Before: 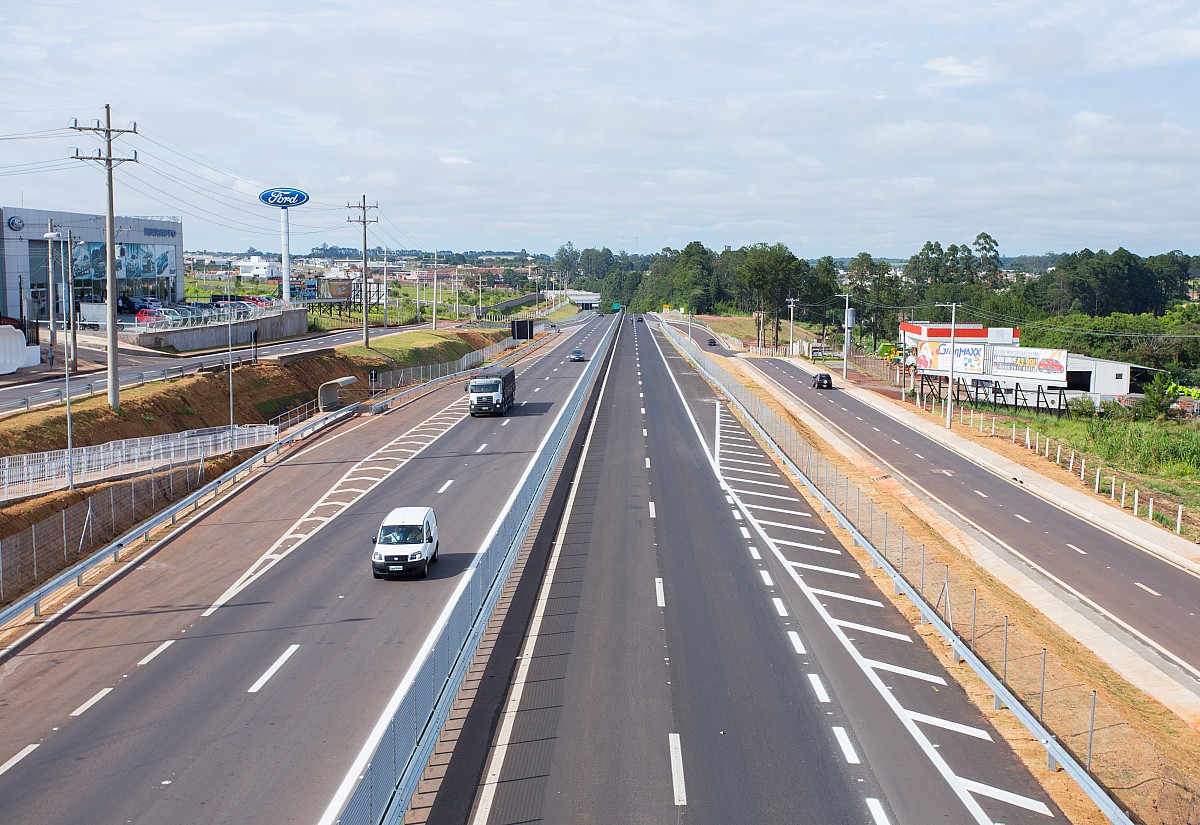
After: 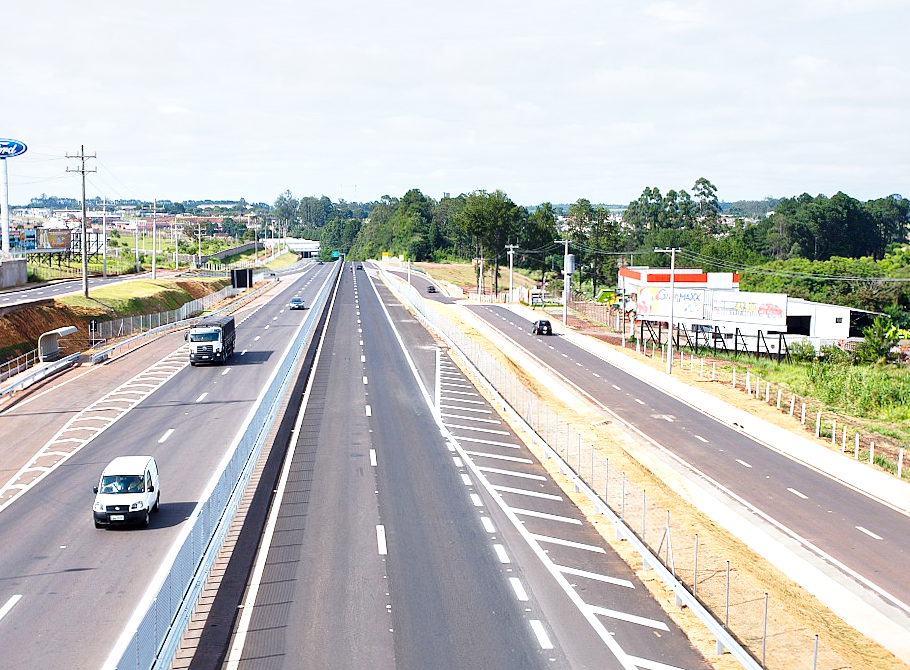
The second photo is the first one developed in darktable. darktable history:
crop: left 23.095%, top 5.827%, bottom 11.854%
base curve: curves: ch0 [(0, 0) (0.028, 0.03) (0.121, 0.232) (0.46, 0.748) (0.859, 0.968) (1, 1)], preserve colors none
rotate and perspective: rotation -0.45°, automatic cropping original format, crop left 0.008, crop right 0.992, crop top 0.012, crop bottom 0.988
local contrast: mode bilateral grid, contrast 25, coarseness 60, detail 151%, midtone range 0.2
